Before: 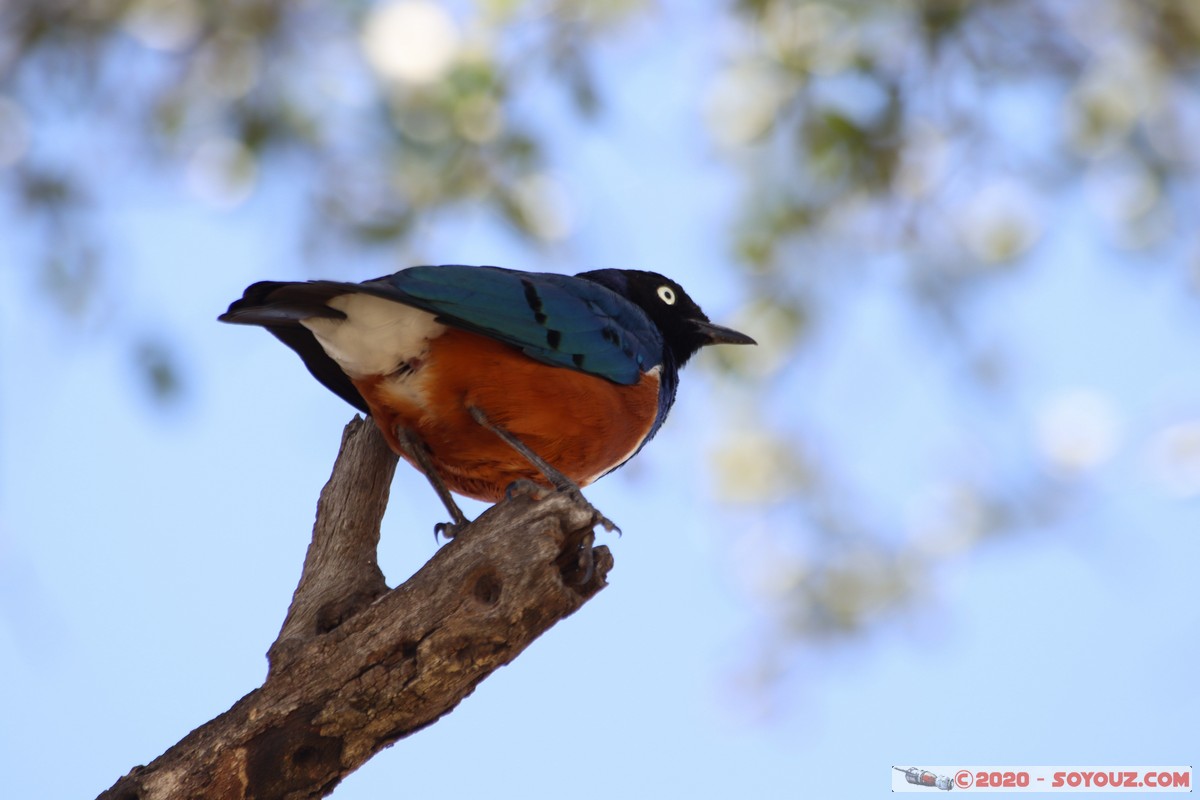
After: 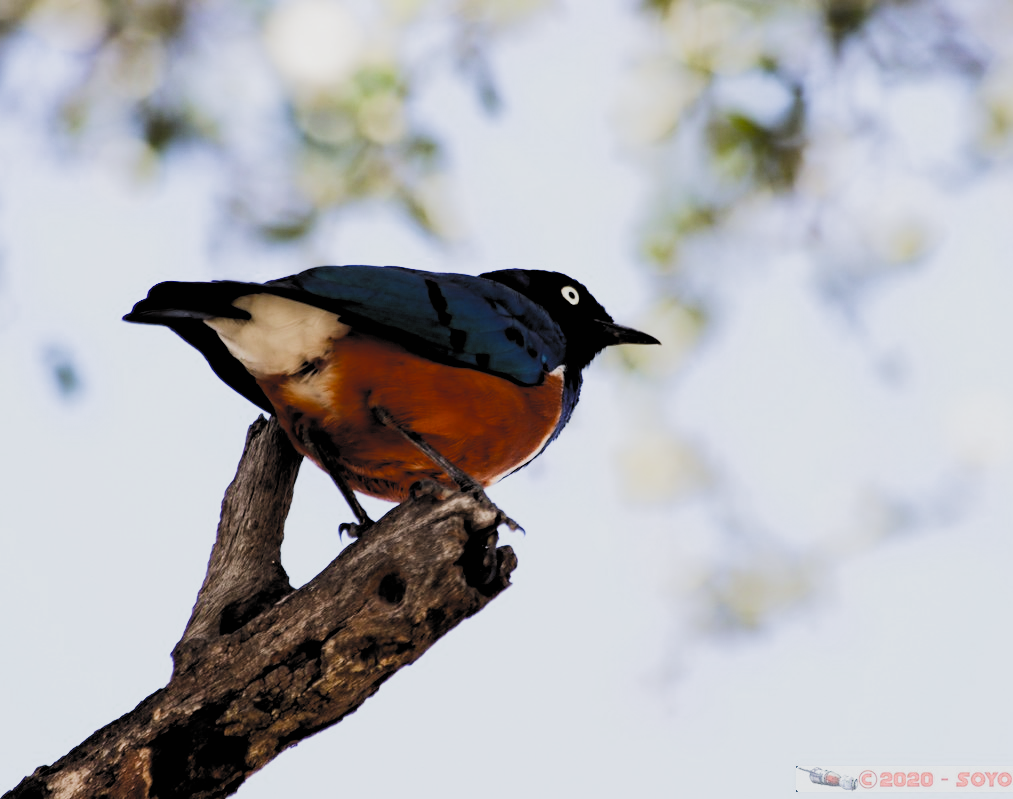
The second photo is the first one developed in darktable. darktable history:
filmic rgb: black relative exposure -3.9 EV, white relative exposure 3.13 EV, hardness 2.87, color science v5 (2021), contrast in shadows safe, contrast in highlights safe
tone equalizer: -8 EV 0.015 EV, -7 EV -0.012 EV, -6 EV 0.019 EV, -5 EV 0.023 EV, -4 EV 0.25 EV, -3 EV 0.669 EV, -2 EV 0.585 EV, -1 EV 0.195 EV, +0 EV 0.041 EV, edges refinement/feathering 500, mask exposure compensation -1.57 EV, preserve details no
exposure: black level correction 0.009, exposure 0.107 EV, compensate highlight preservation false
crop: left 8.083%, right 7.42%
haze removal: compatibility mode true, adaptive false
